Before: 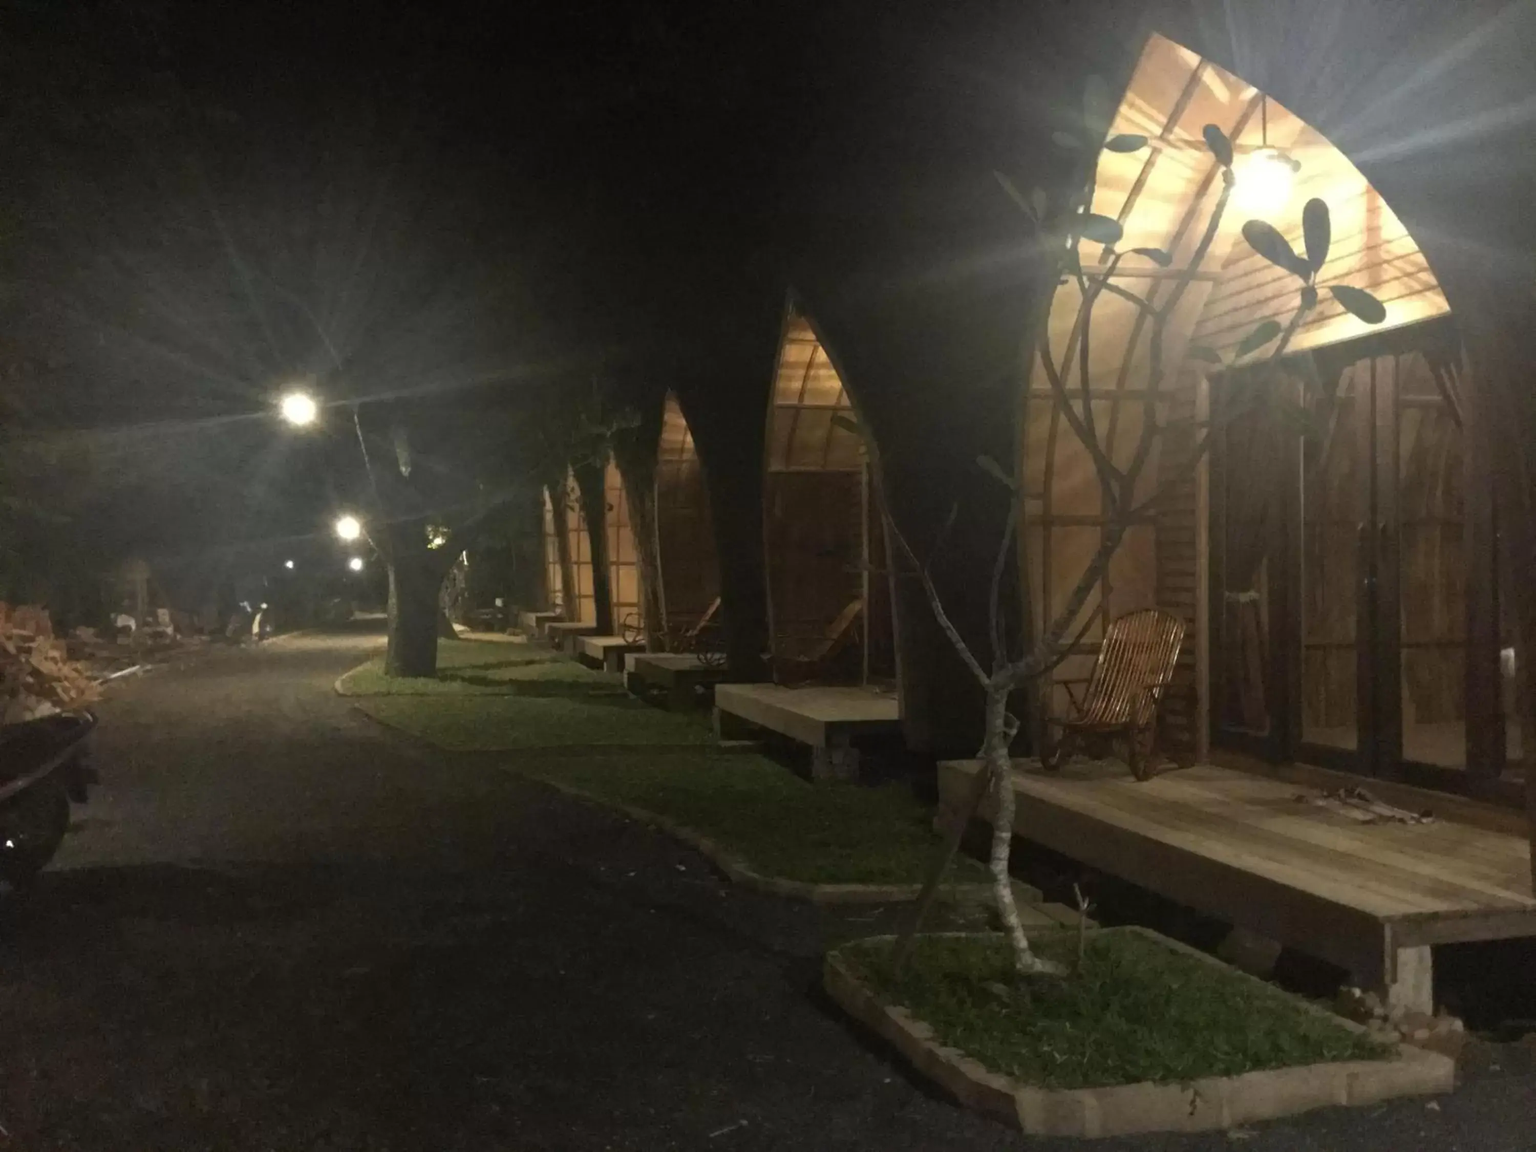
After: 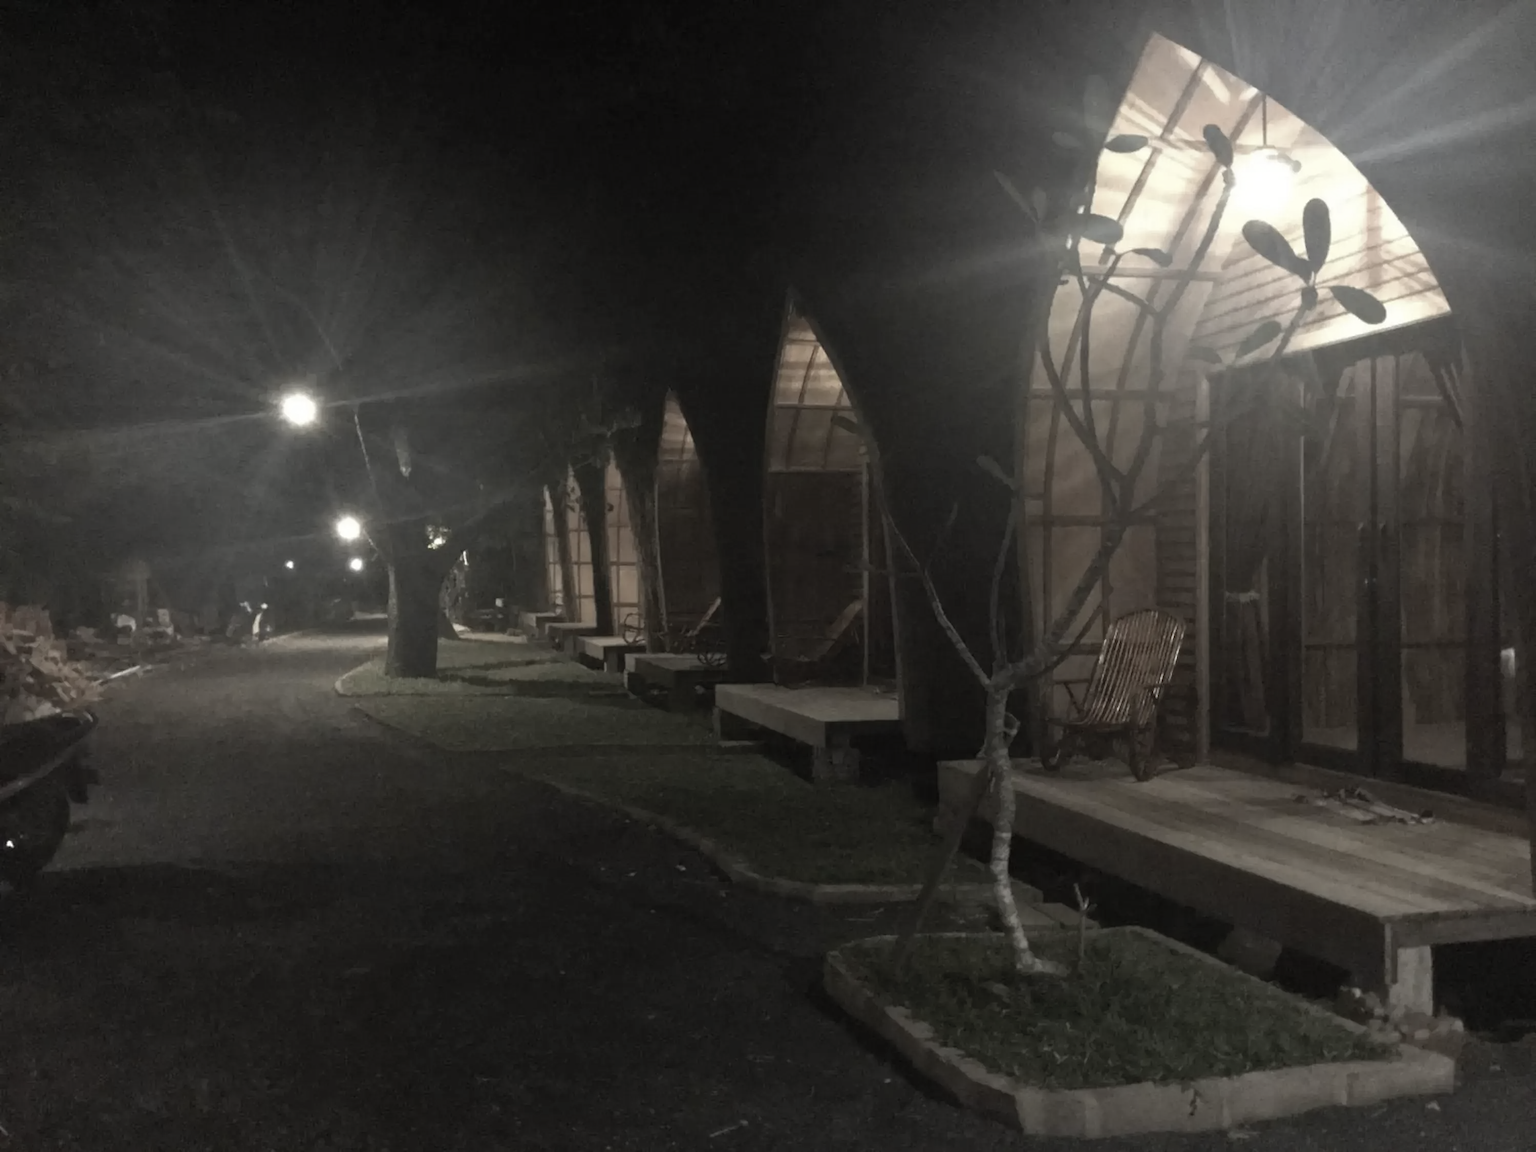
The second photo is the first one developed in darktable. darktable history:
color correction: highlights b* -0.045, saturation 0.351
